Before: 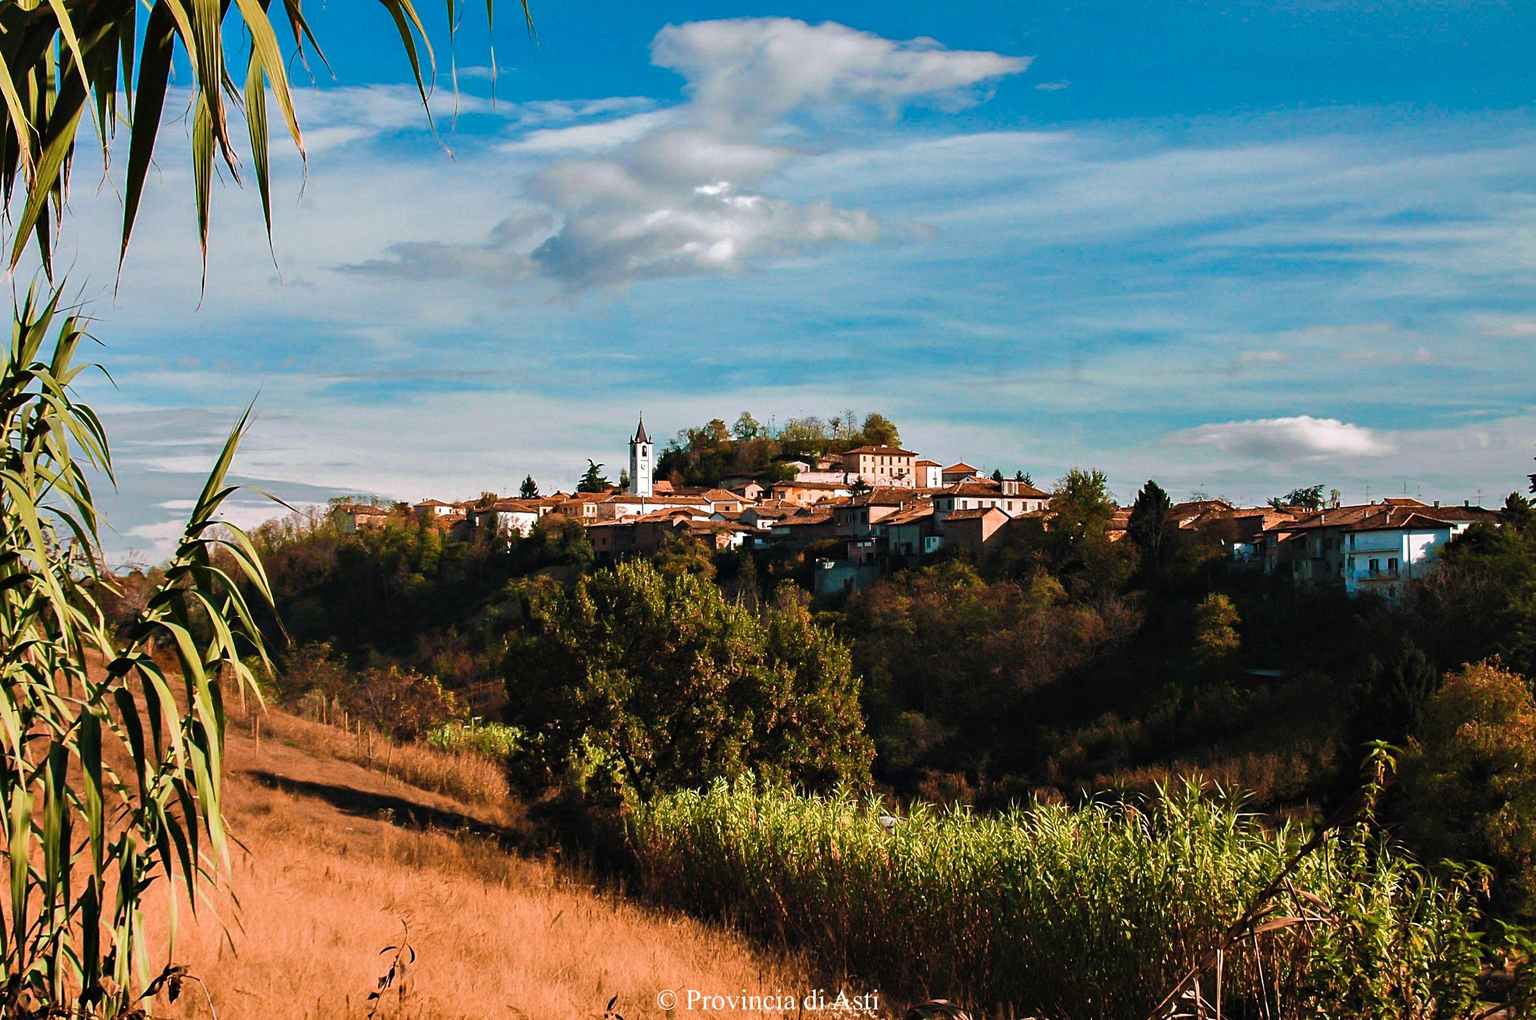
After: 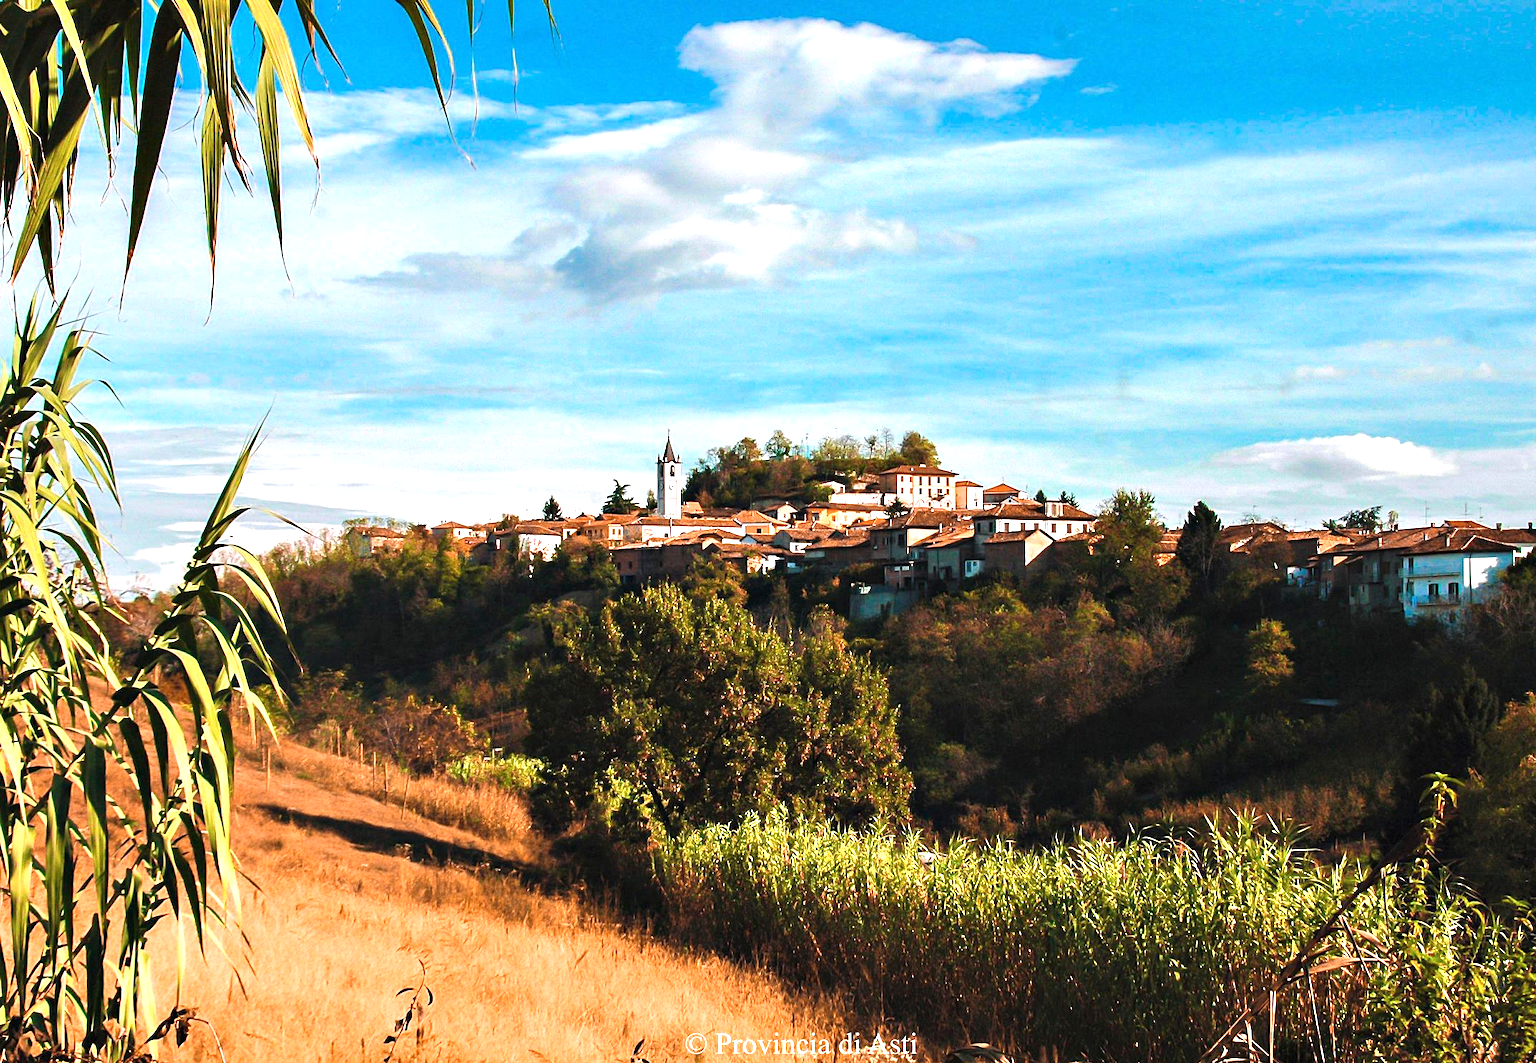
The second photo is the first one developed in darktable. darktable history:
exposure: black level correction 0, exposure 1 EV, compensate exposure bias true, compensate highlight preservation false
crop: right 4.126%, bottom 0.031%
